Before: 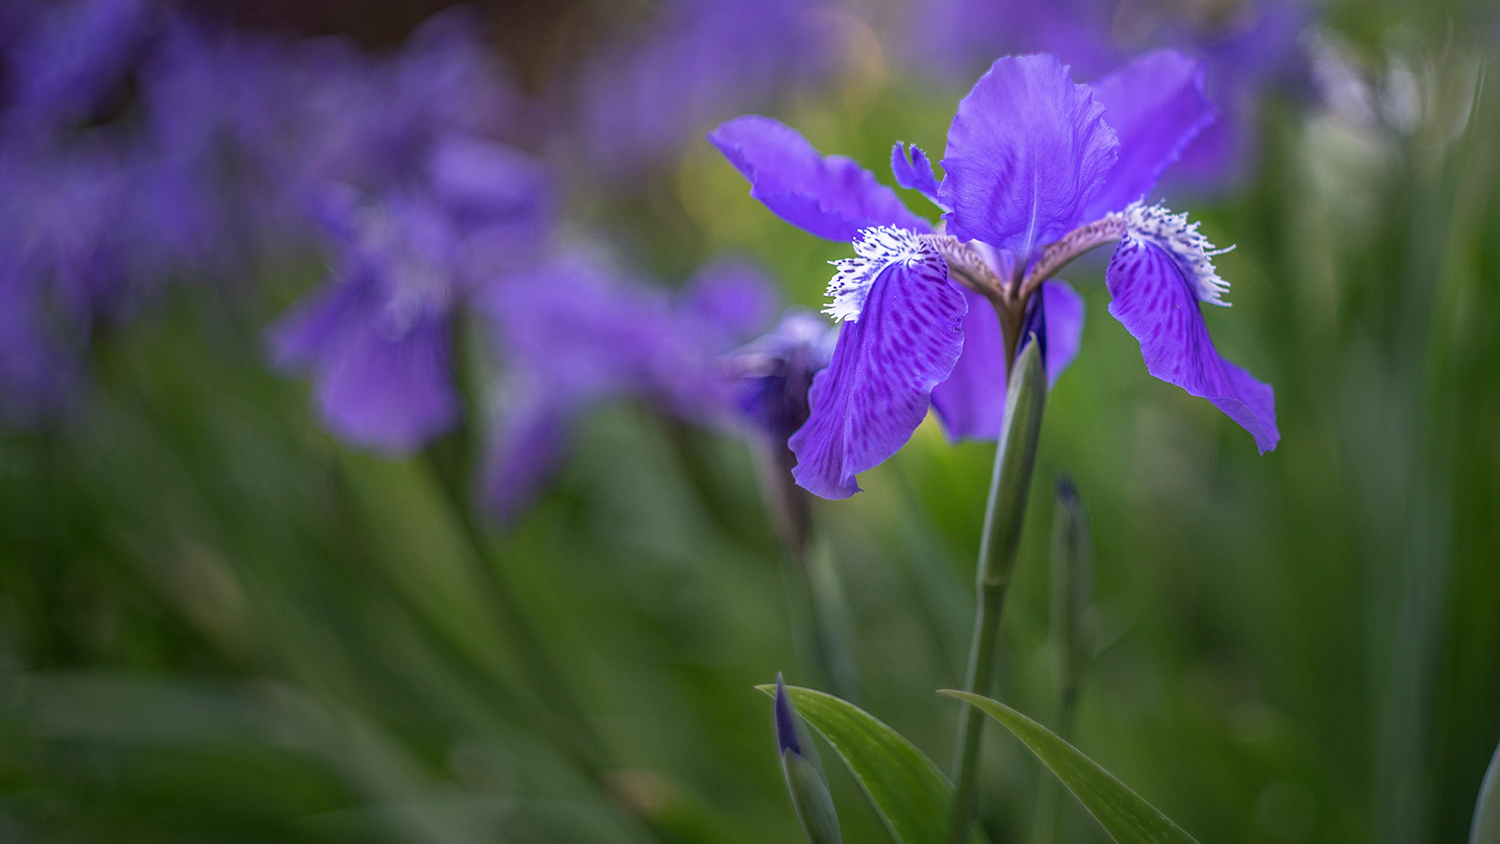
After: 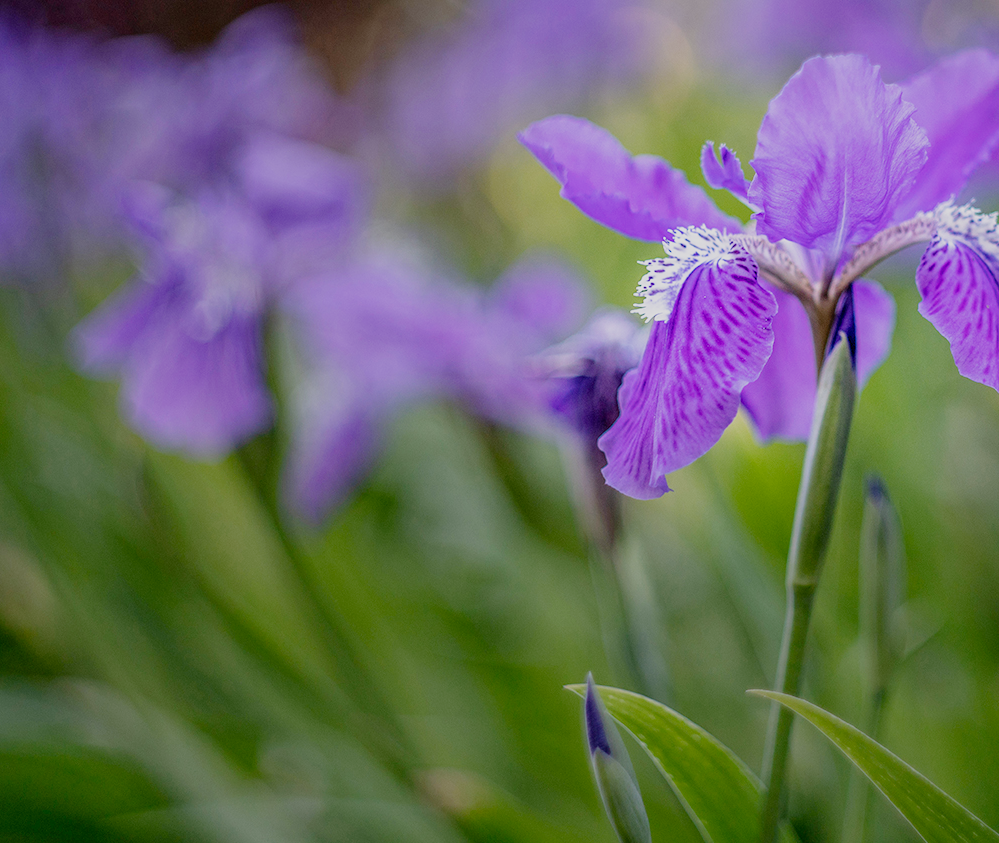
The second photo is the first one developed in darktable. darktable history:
crop and rotate: left 12.673%, right 20.66%
filmic rgb: middle gray luminance 18%, black relative exposure -7.5 EV, white relative exposure 8.5 EV, threshold 6 EV, target black luminance 0%, hardness 2.23, latitude 18.37%, contrast 0.878, highlights saturation mix 5%, shadows ↔ highlights balance 10.15%, add noise in highlights 0, preserve chrominance no, color science v3 (2019), use custom middle-gray values true, iterations of high-quality reconstruction 0, contrast in highlights soft, enable highlight reconstruction true
exposure: black level correction 0, exposure 1.1 EV, compensate exposure bias true, compensate highlight preservation false
